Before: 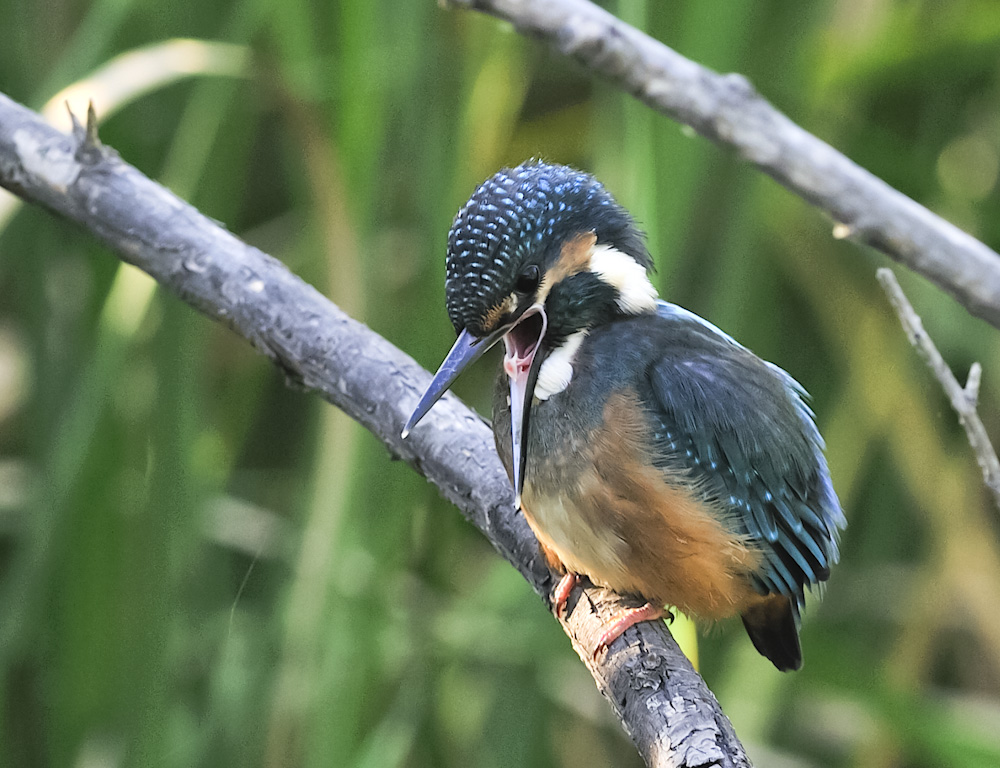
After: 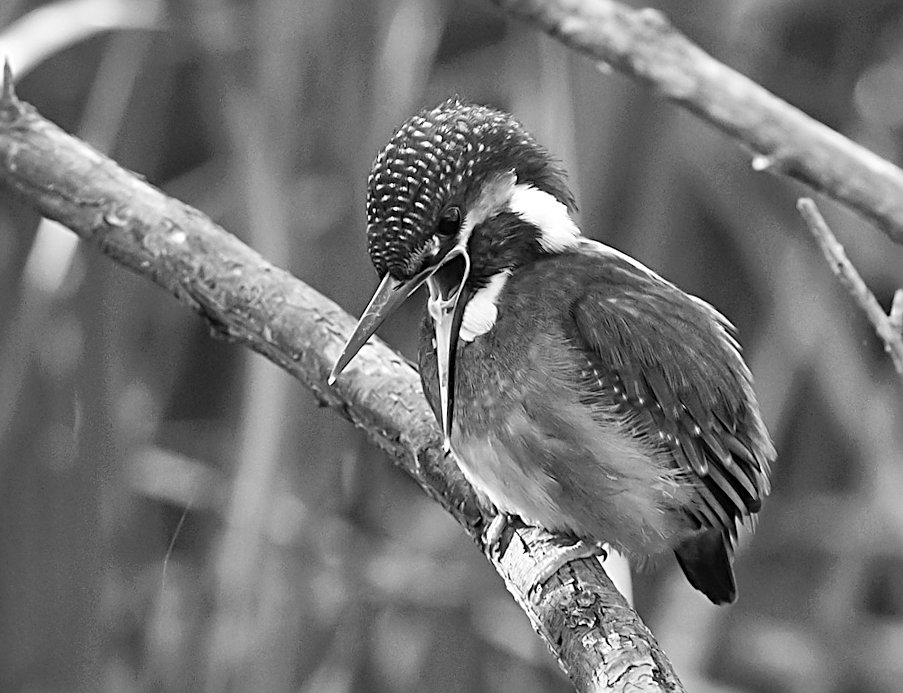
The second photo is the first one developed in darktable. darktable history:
crop and rotate: angle 1.96°, left 5.673%, top 5.673%
sharpen: radius 3.119
contrast brightness saturation: saturation -1
